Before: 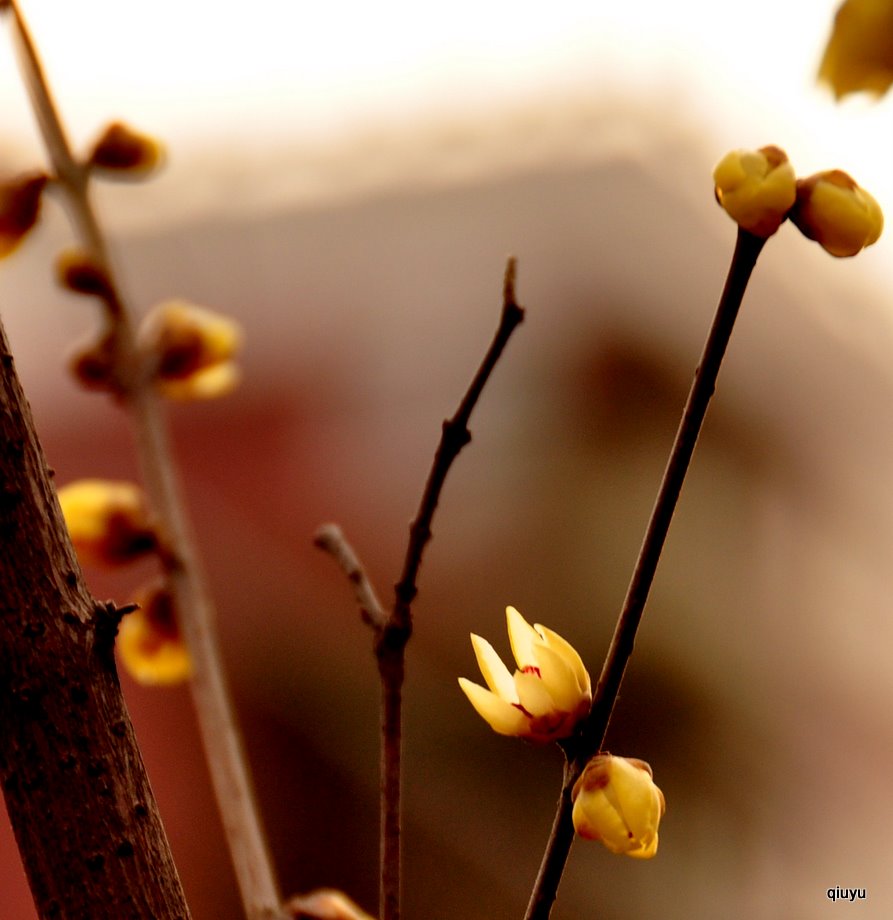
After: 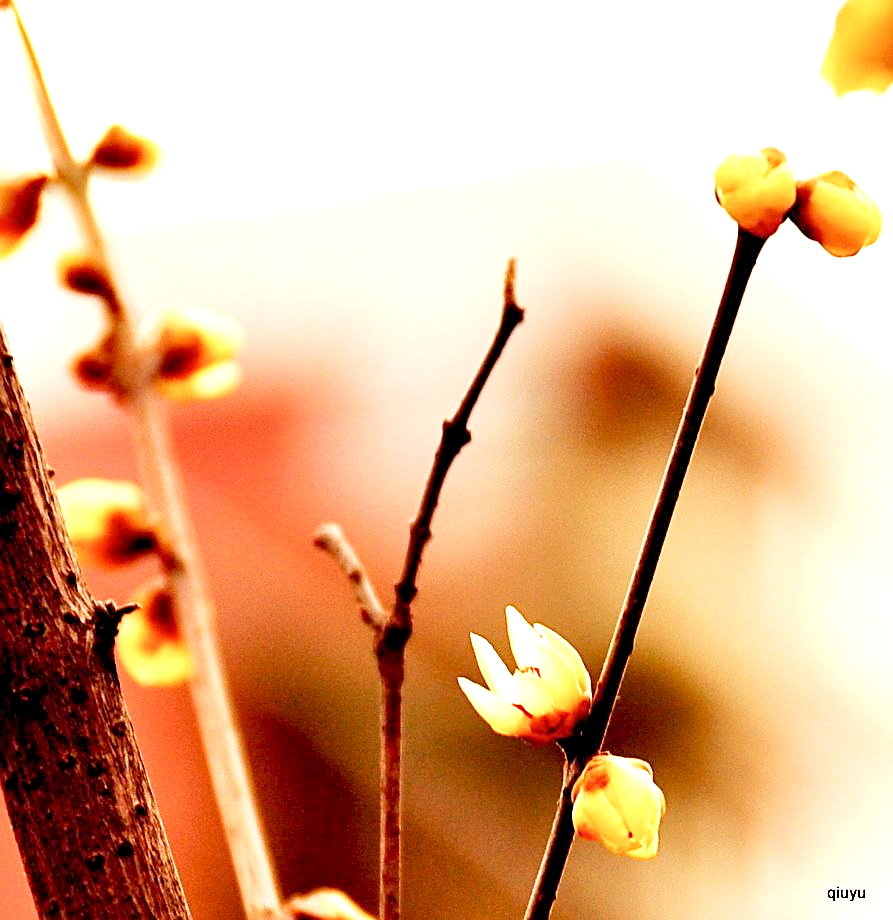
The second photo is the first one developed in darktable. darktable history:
contrast brightness saturation: saturation -0.045
sharpen: on, module defaults
base curve: curves: ch0 [(0, 0) (0.204, 0.334) (0.55, 0.733) (1, 1)], preserve colors none
exposure: black level correction 0.001, exposure 1.819 EV, compensate exposure bias true, compensate highlight preservation false
